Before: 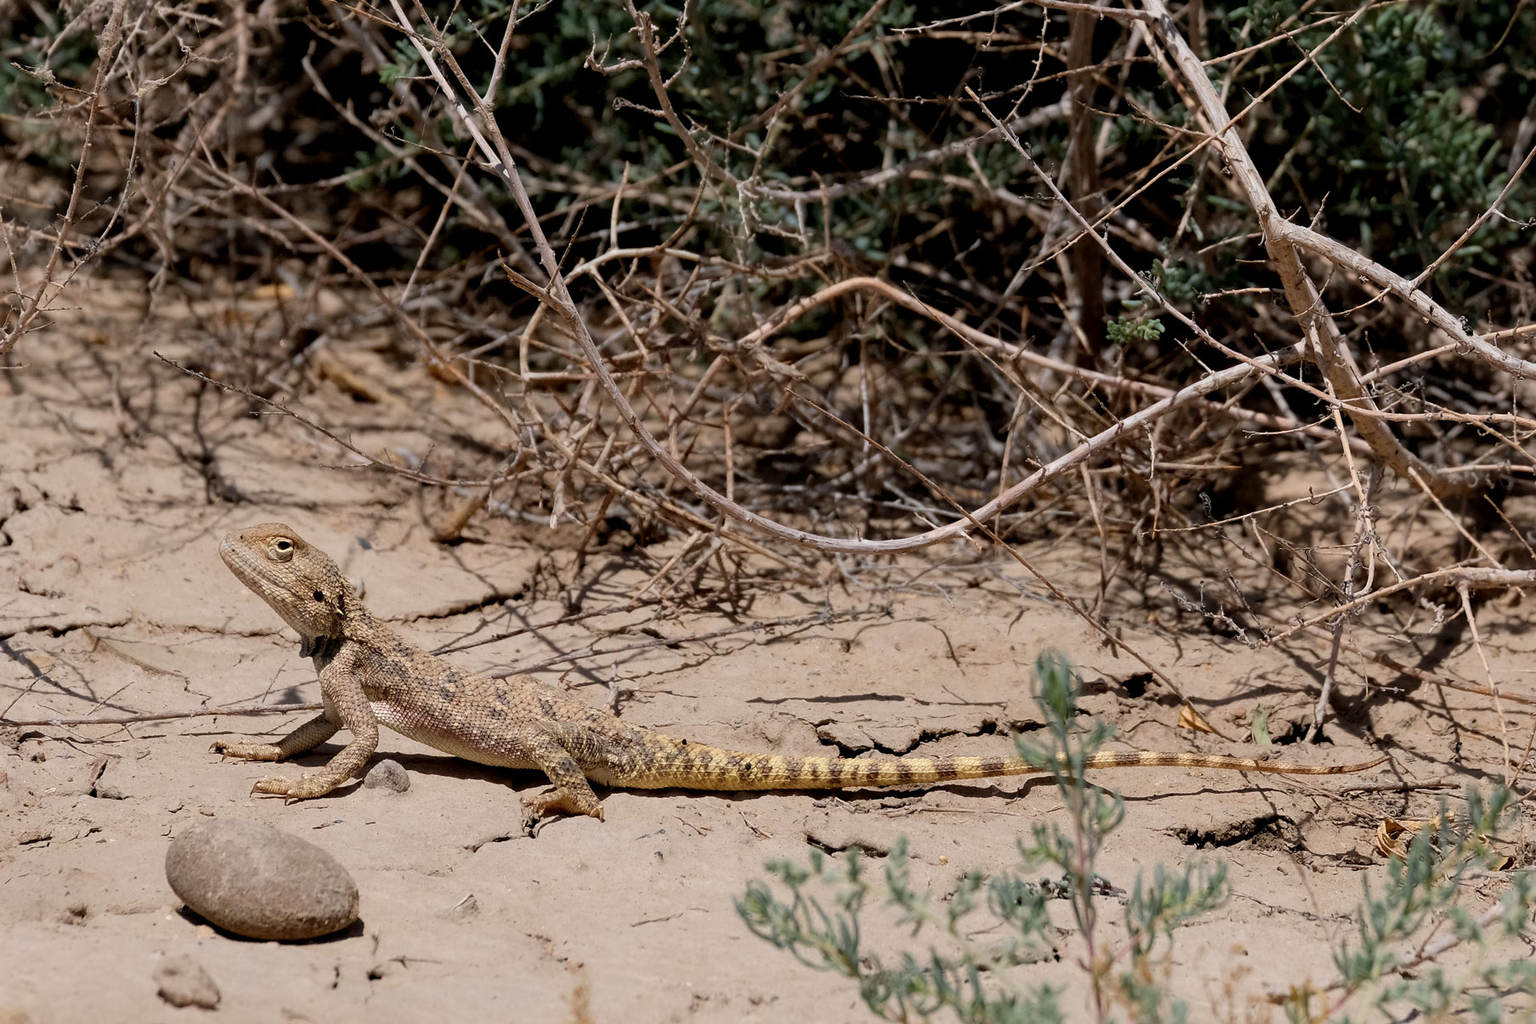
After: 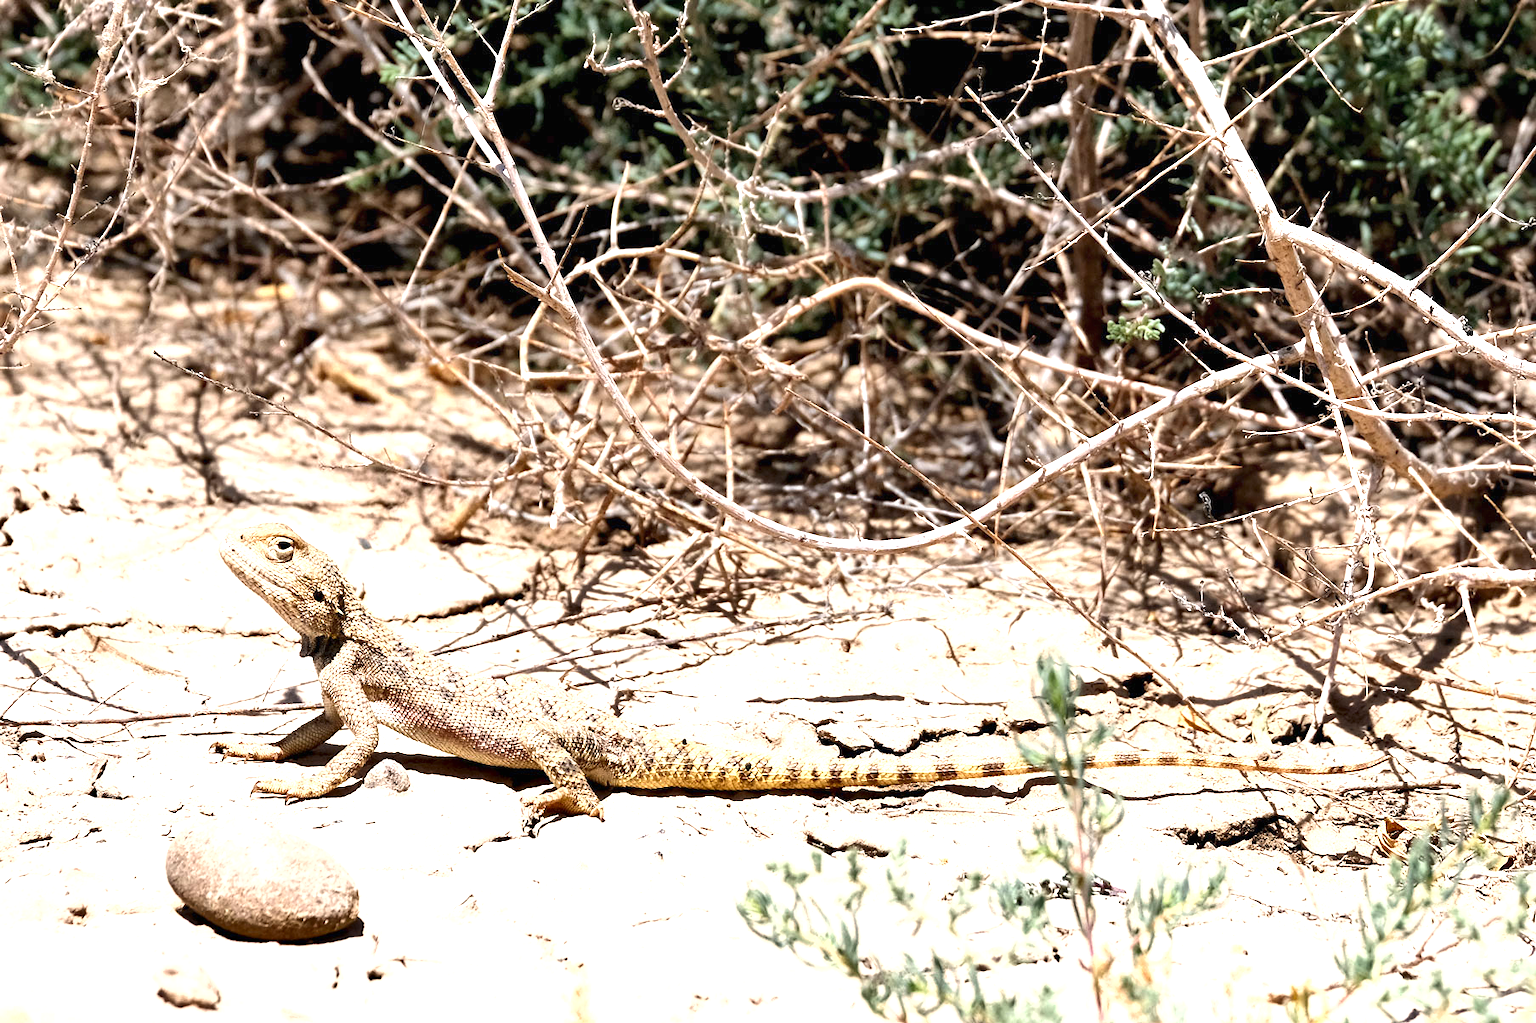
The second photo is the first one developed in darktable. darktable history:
exposure: black level correction 0, exposure 1.874 EV, compensate highlight preservation false
contrast brightness saturation: saturation -0.069
shadows and highlights: radius 125.46, shadows 30.36, highlights -30.59, low approximation 0.01, soften with gaussian
